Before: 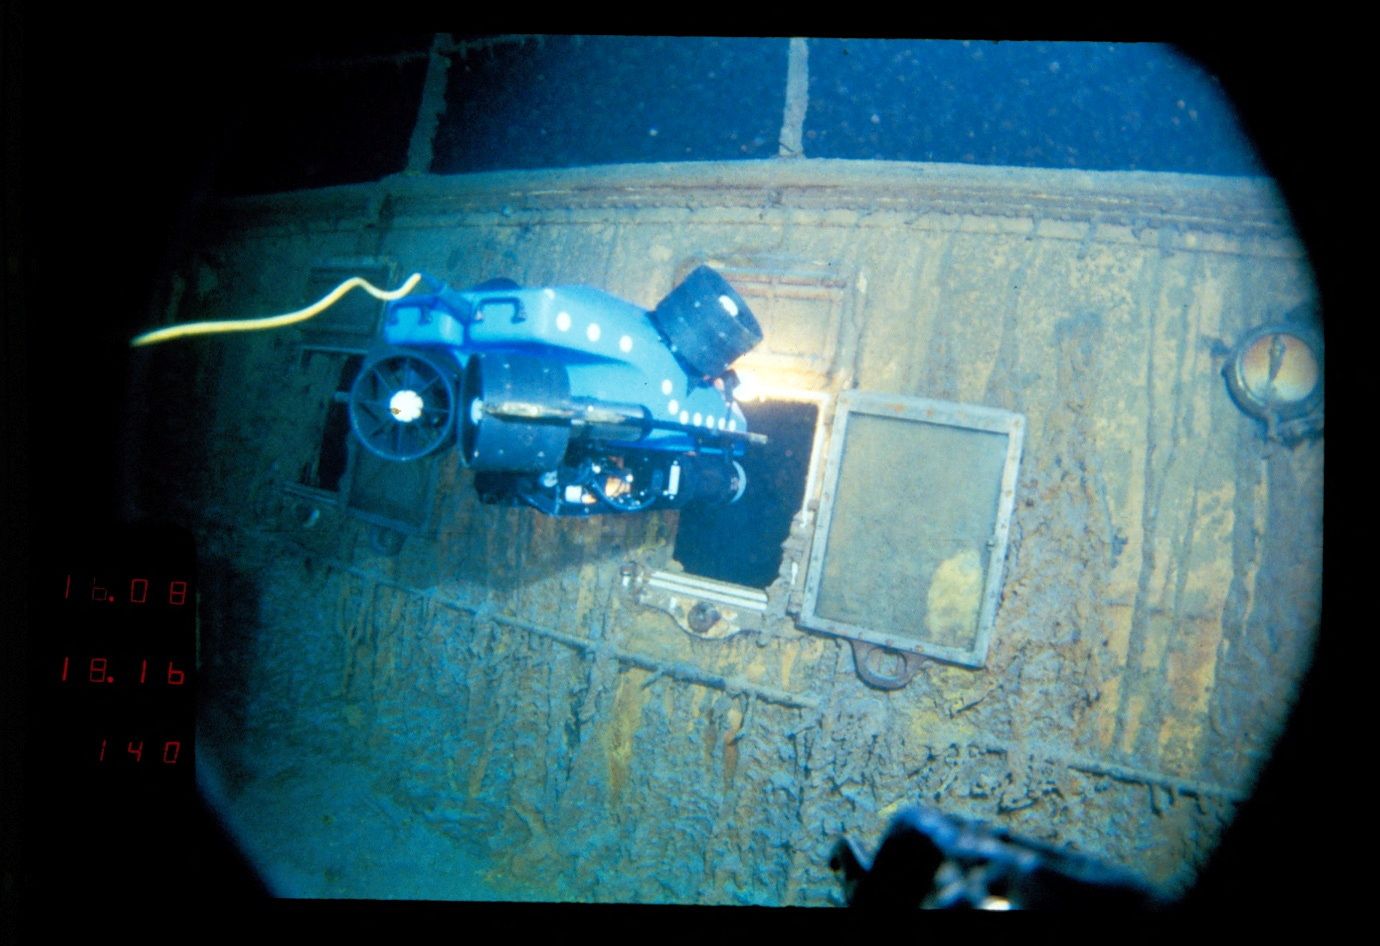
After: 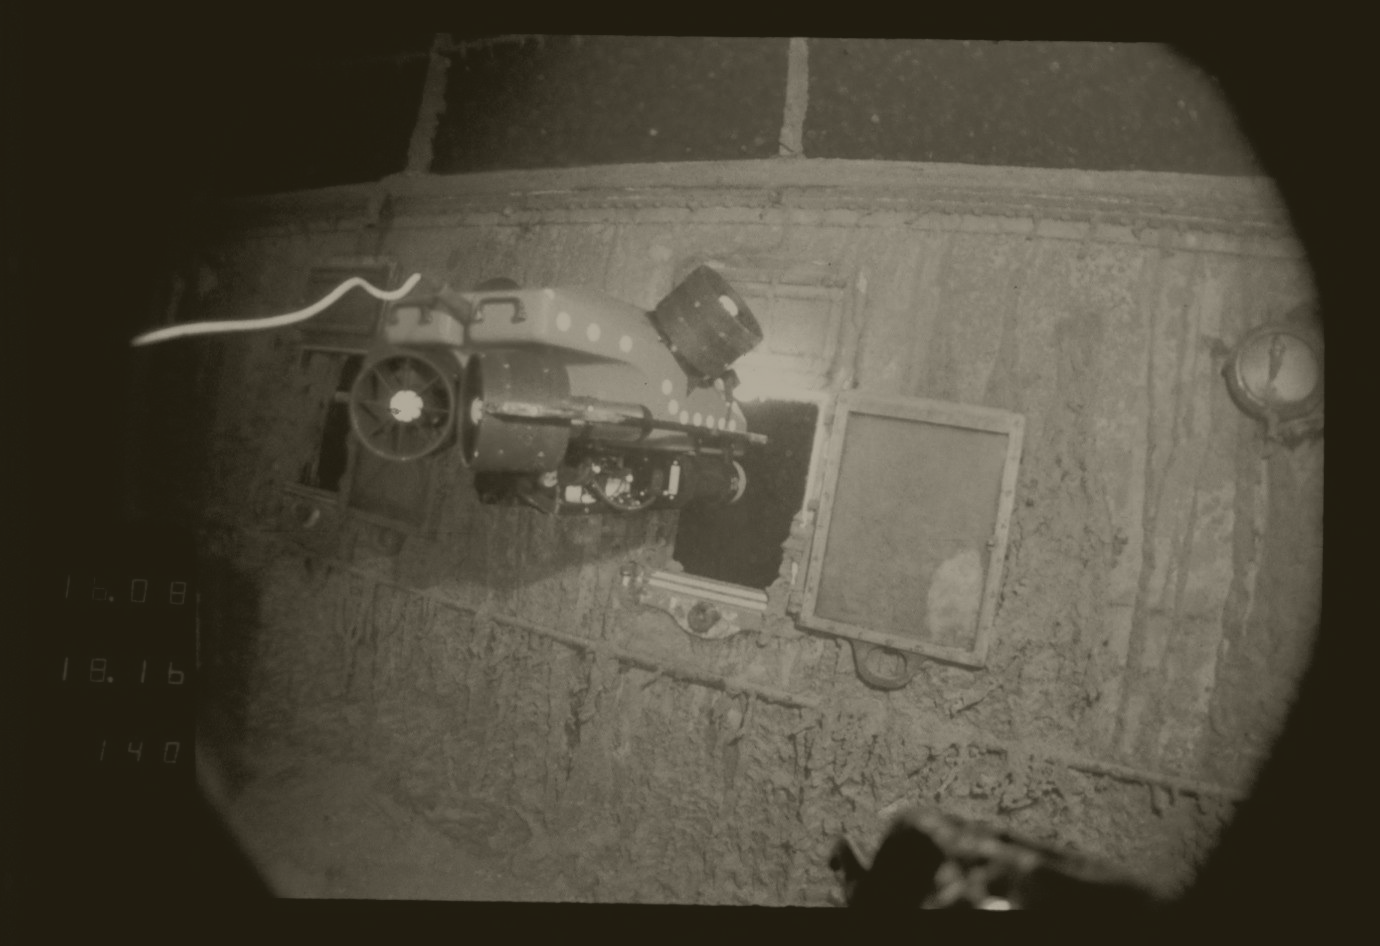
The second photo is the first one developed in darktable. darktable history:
white balance: emerald 1
colorize: hue 41.44°, saturation 22%, source mix 60%, lightness 10.61%
